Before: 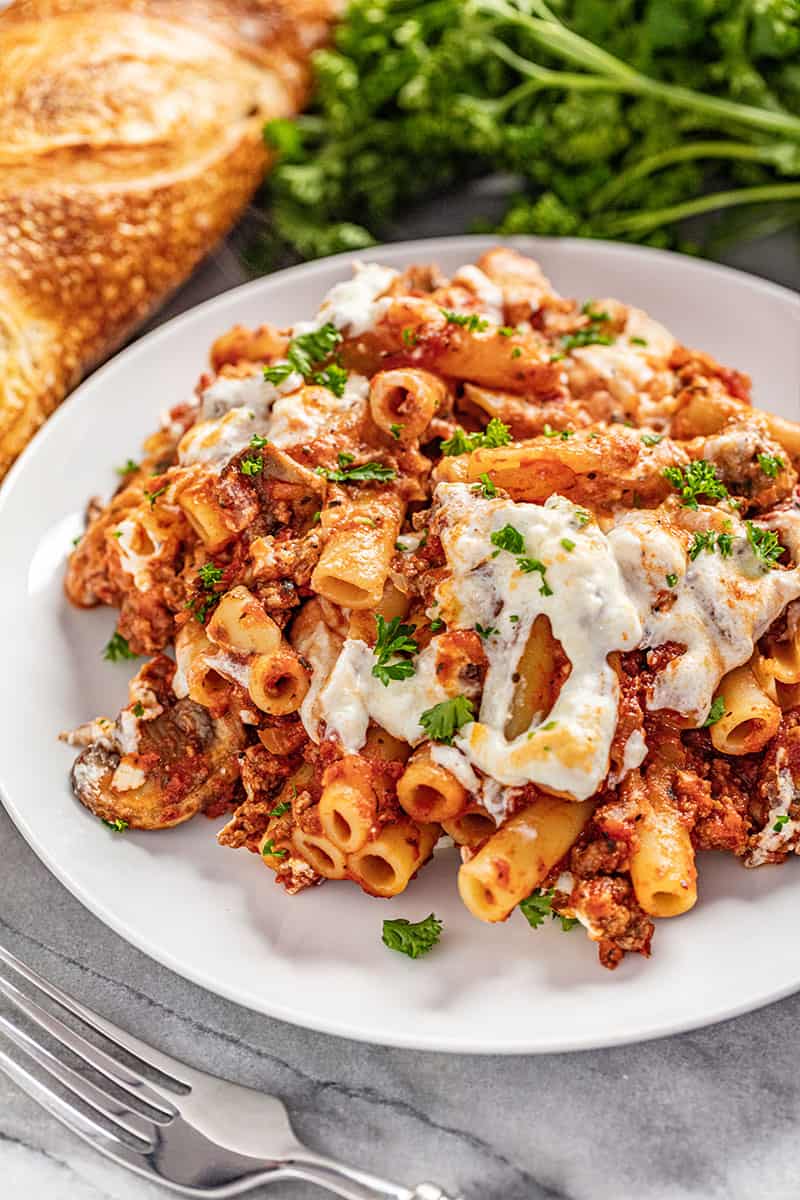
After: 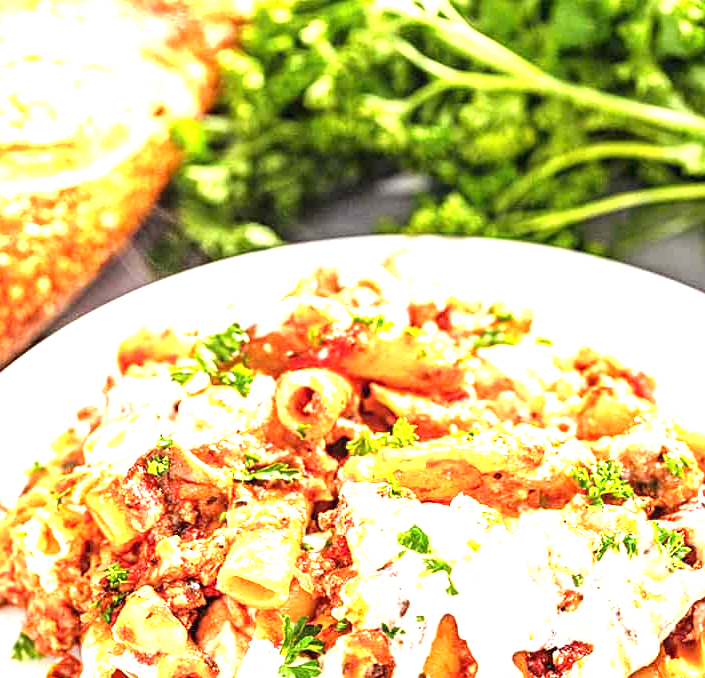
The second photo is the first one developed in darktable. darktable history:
crop and rotate: left 11.8%, bottom 43.45%
exposure: black level correction 0, exposure 1.969 EV, compensate highlight preservation false
